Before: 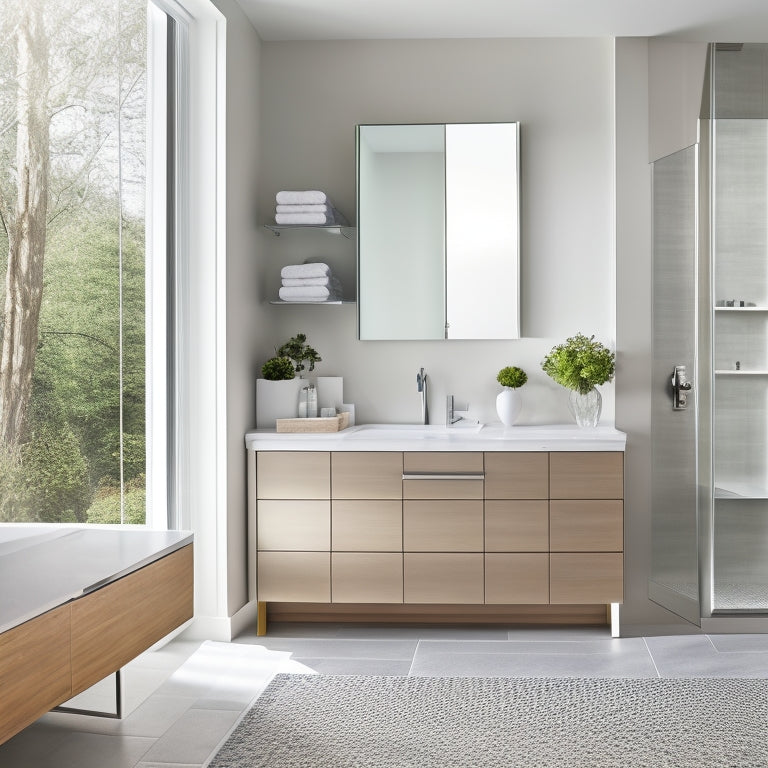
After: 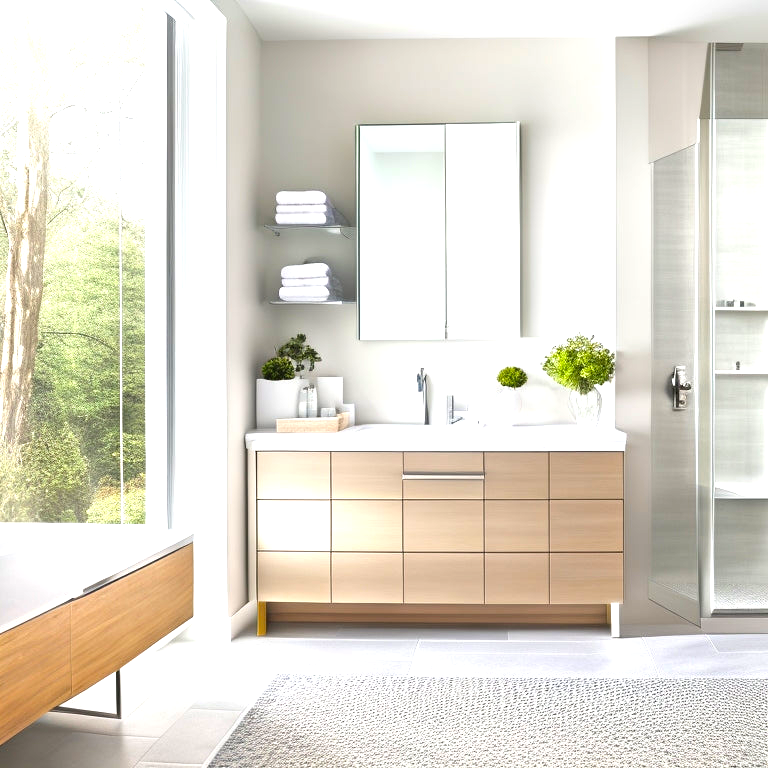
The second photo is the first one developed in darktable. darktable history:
color balance rgb: perceptual saturation grading › global saturation 20%, global vibrance 20%
exposure: black level correction 0, exposure 1 EV, compensate exposure bias true, compensate highlight preservation false
